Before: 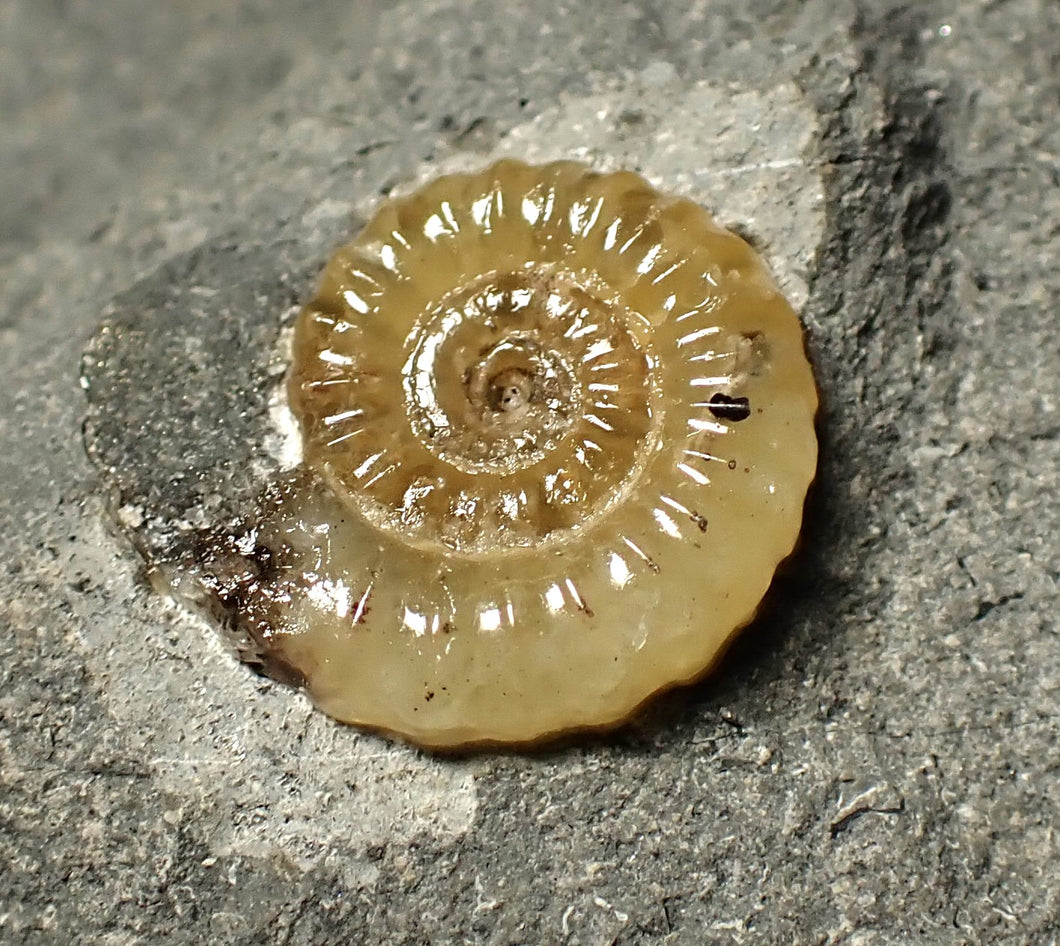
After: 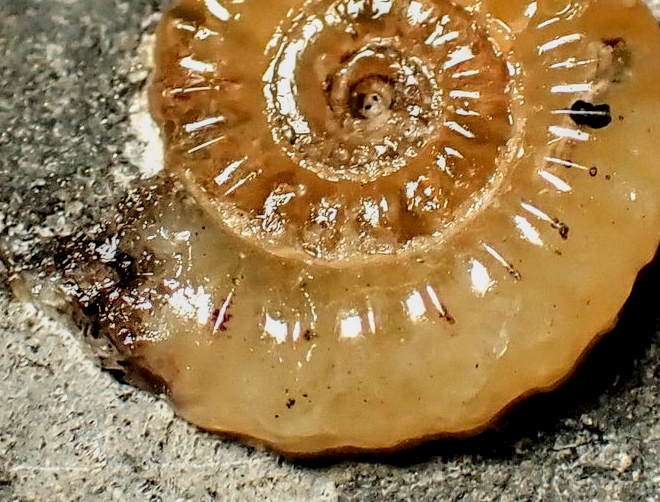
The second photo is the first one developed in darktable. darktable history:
local contrast: detail 150%
tone equalizer: on, module defaults
filmic rgb: black relative exposure -7.65 EV, white relative exposure 4.56 EV, hardness 3.61, color science v6 (2022)
contrast brightness saturation: saturation 0.178
crop: left 13.131%, top 30.995%, right 24.565%, bottom 15.918%
color zones: curves: ch1 [(0.239, 0.552) (0.75, 0.5)]; ch2 [(0.25, 0.462) (0.749, 0.457)], mix 38.71%
